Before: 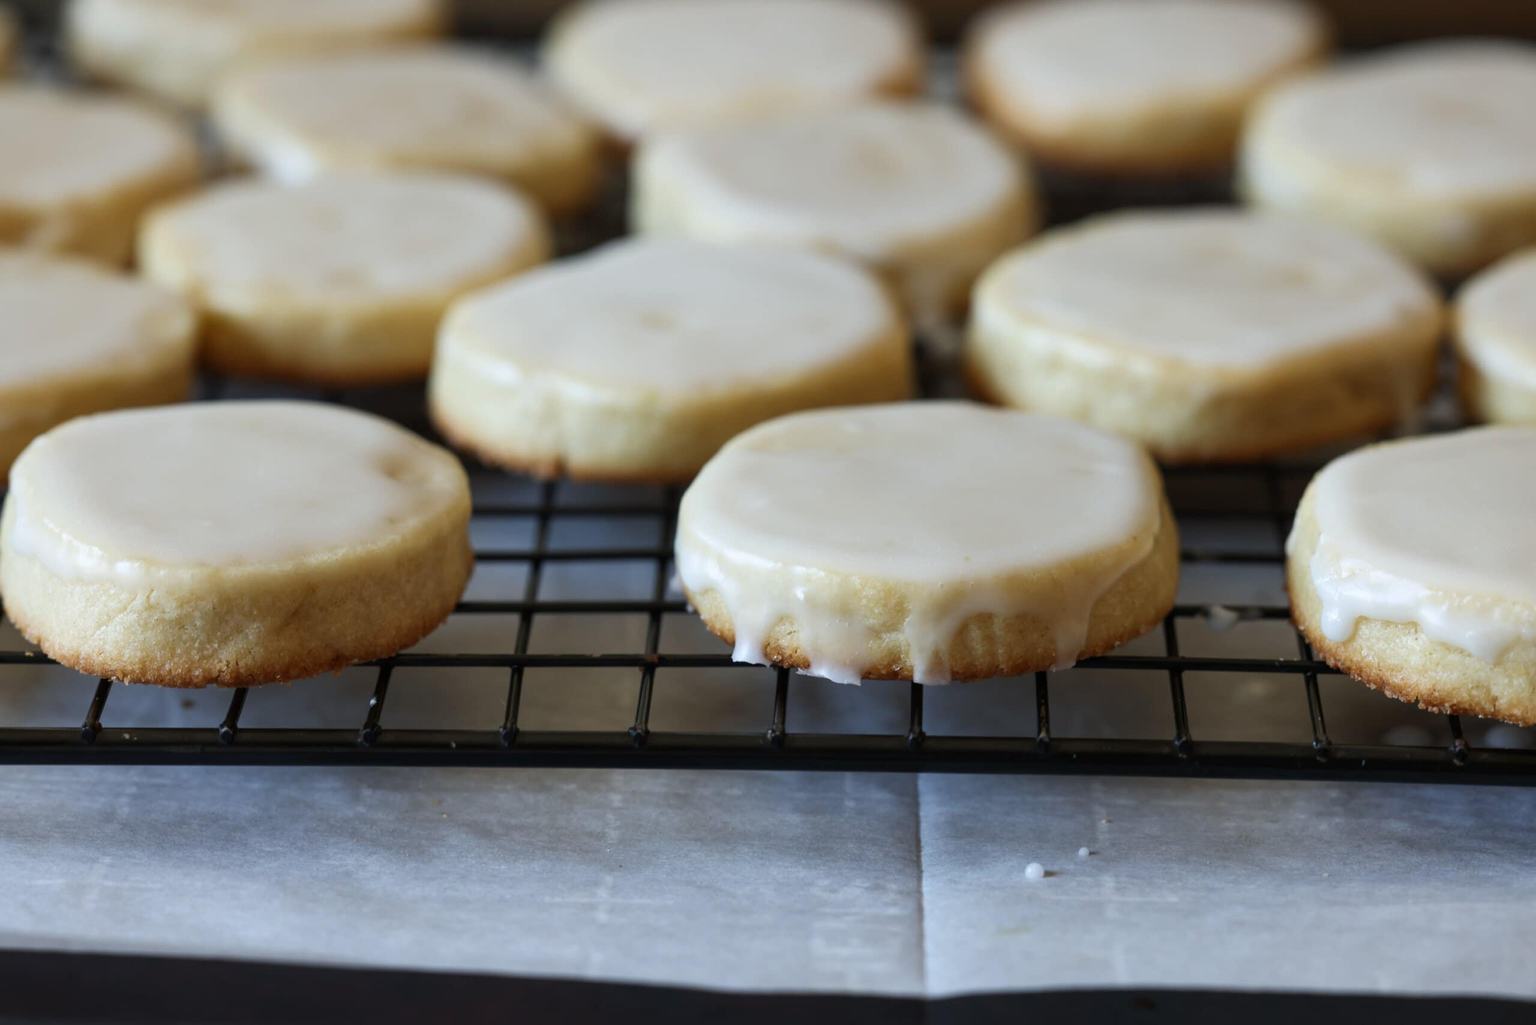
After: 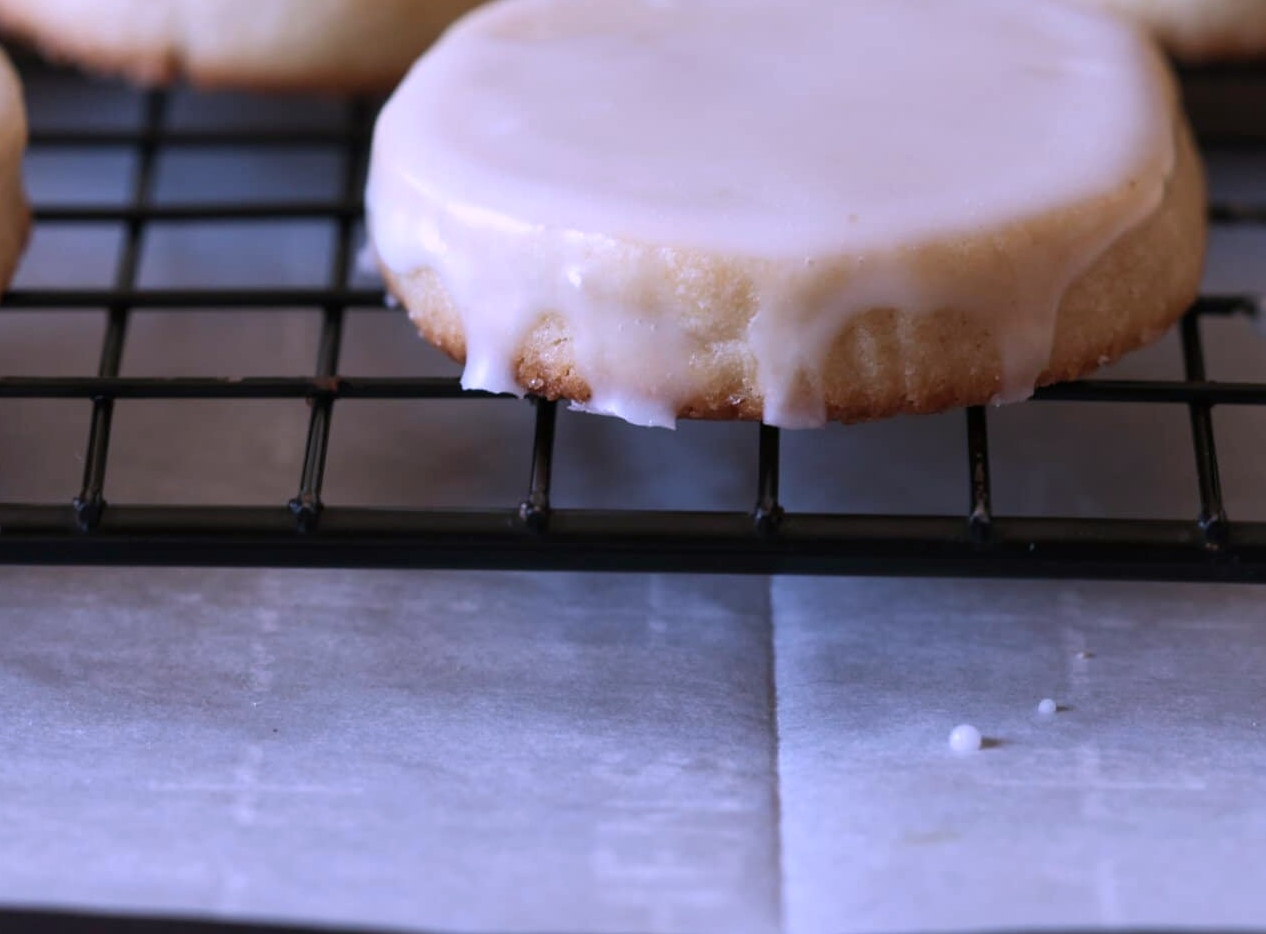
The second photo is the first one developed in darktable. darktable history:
color correction: highlights a* 15.03, highlights b* -25.07
crop: left 29.672%, top 41.786%, right 20.851%, bottom 3.487%
